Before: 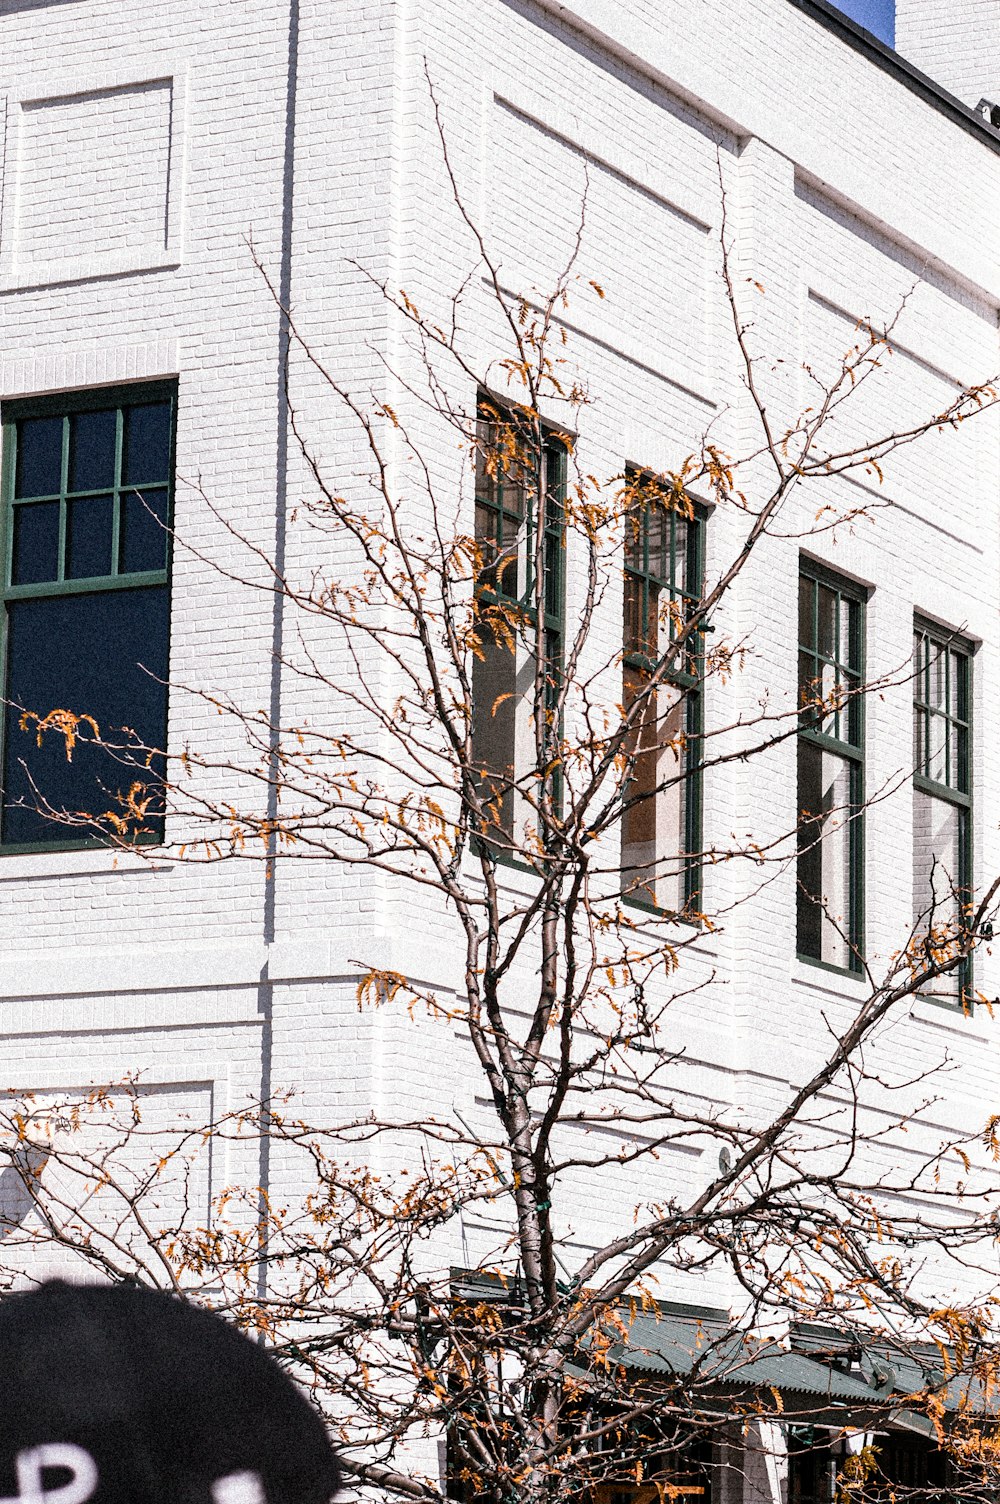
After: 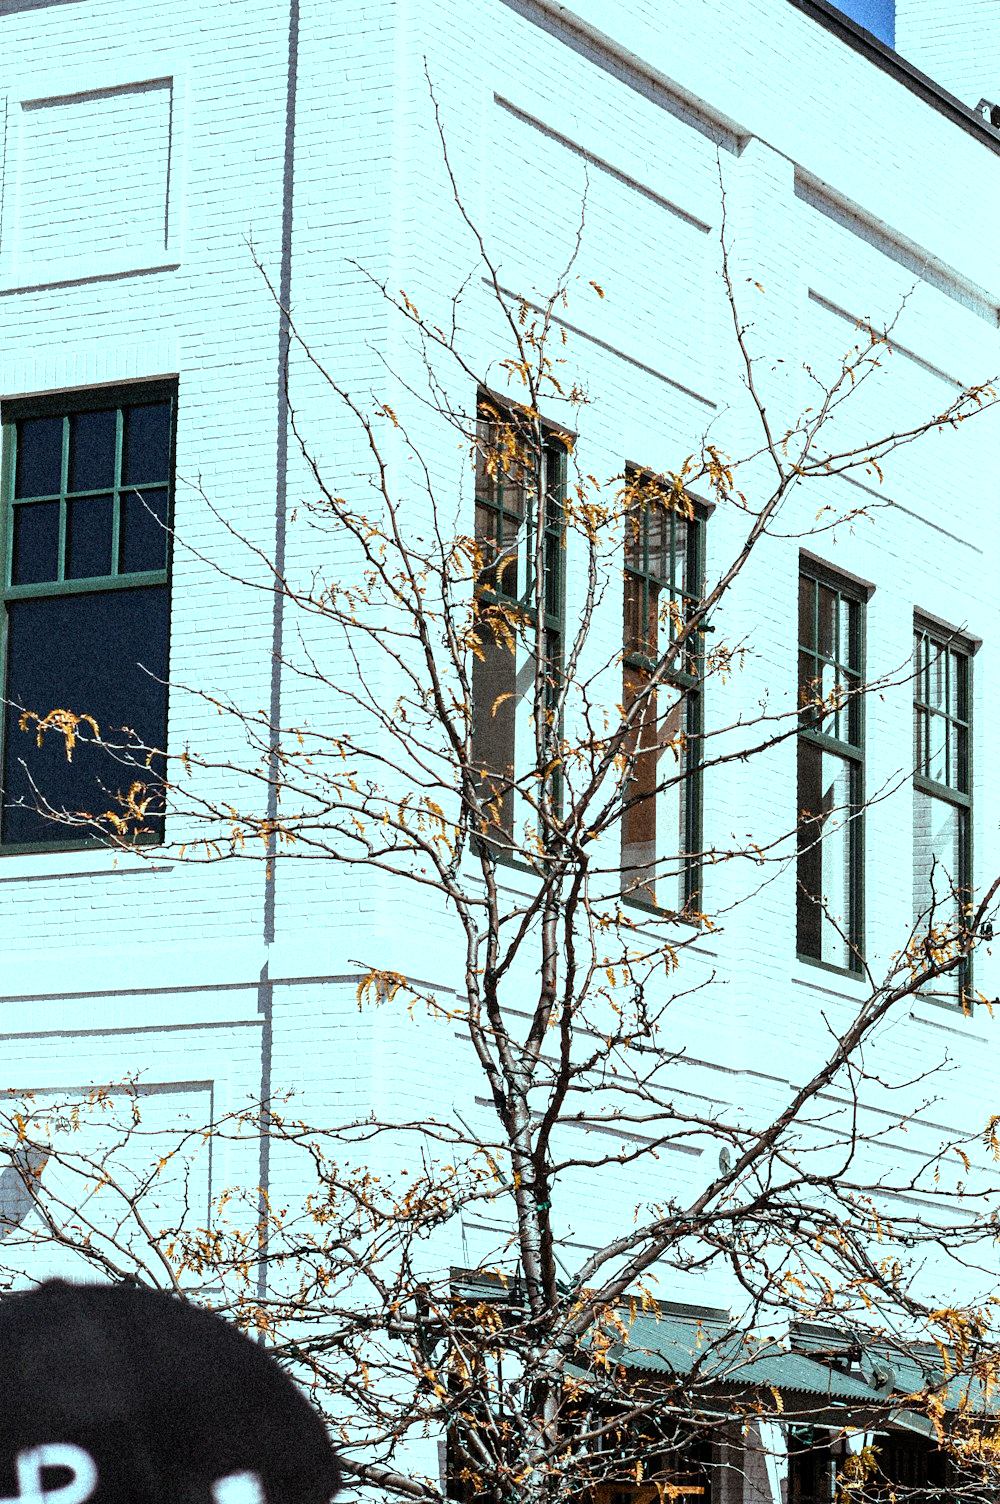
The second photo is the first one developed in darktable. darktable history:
color balance rgb: highlights gain › chroma 5.422%, highlights gain › hue 194.71°, perceptual saturation grading › global saturation -0.112%, perceptual brilliance grading › highlights 9.476%, perceptual brilliance grading › mid-tones 5.296%, global vibrance 9.258%
